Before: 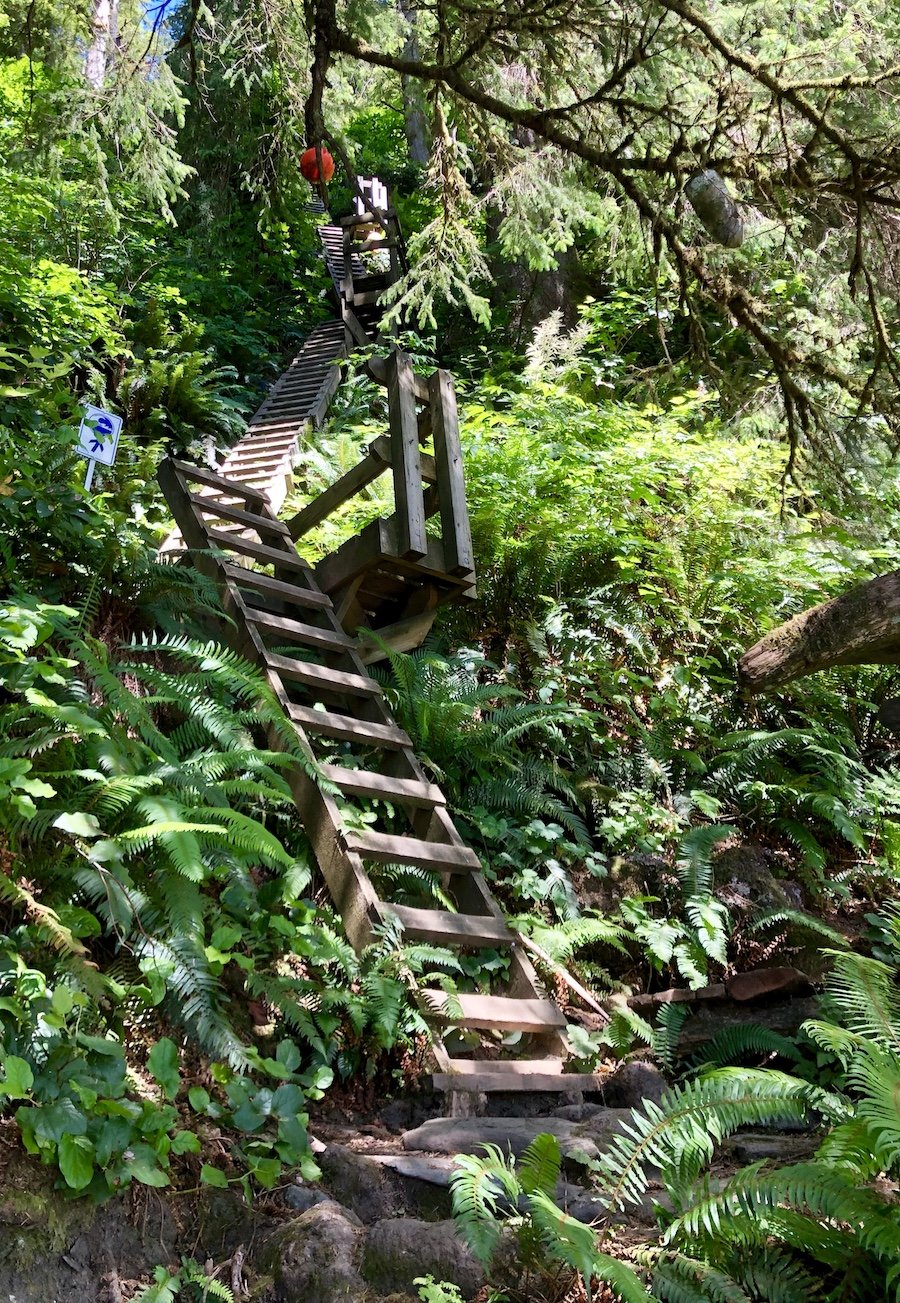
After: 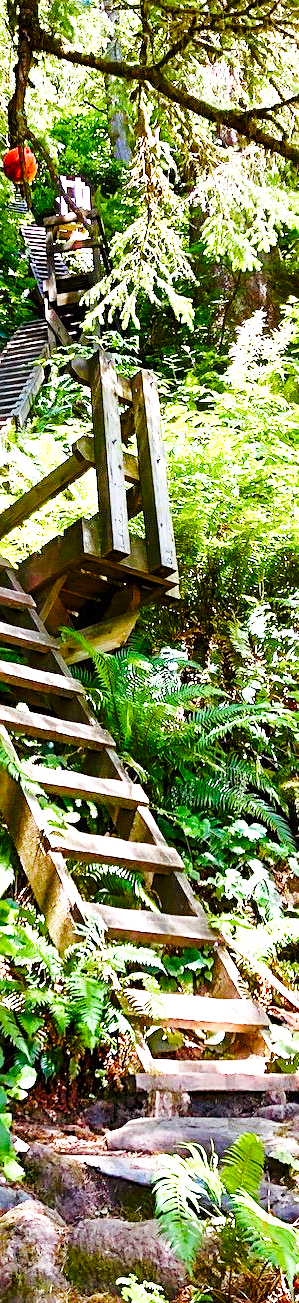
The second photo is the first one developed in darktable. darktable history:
color balance rgb: shadows lift › chroma 4.525%, shadows lift › hue 27.58°, power › hue 62.15°, perceptual saturation grading › global saturation 25.512%, perceptual saturation grading › highlights -50.018%, perceptual saturation grading › shadows 31.083%, global vibrance 59.699%
base curve: curves: ch0 [(0, 0) (0.028, 0.03) (0.121, 0.232) (0.46, 0.748) (0.859, 0.968) (1, 1)], preserve colors none
exposure: black level correction 0, exposure 0.953 EV, compensate exposure bias true, compensate highlight preservation false
sharpen: on, module defaults
crop: left 33.077%, right 33.648%
